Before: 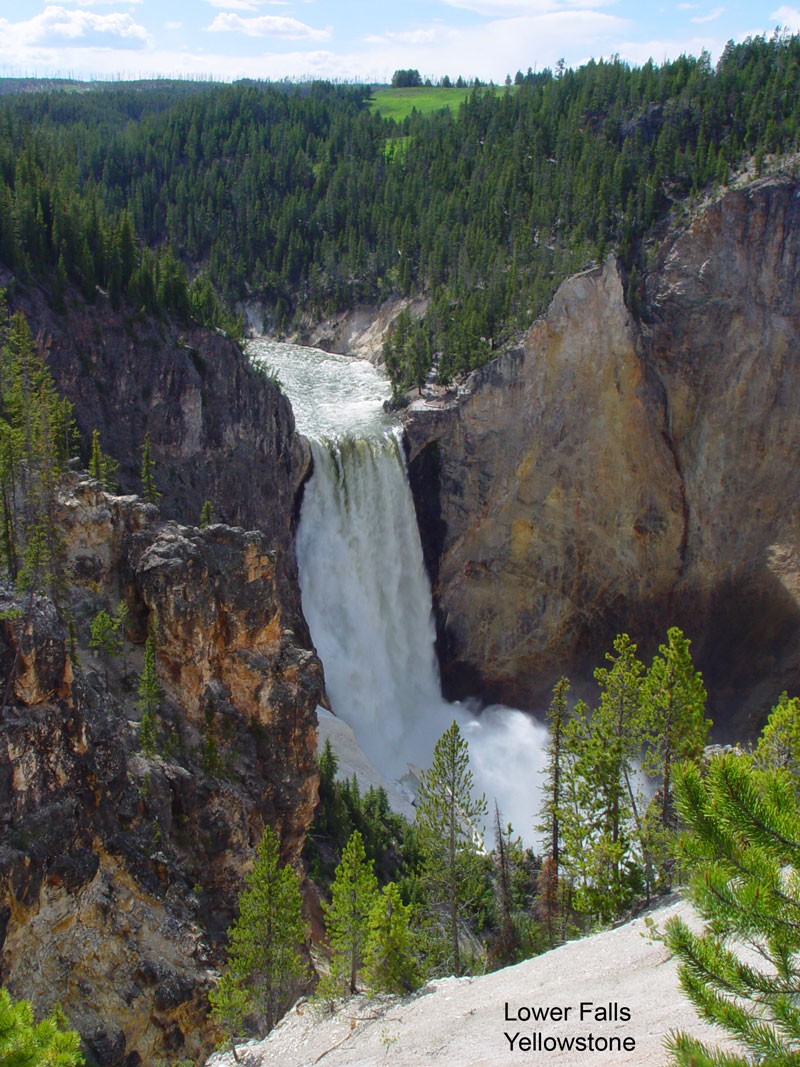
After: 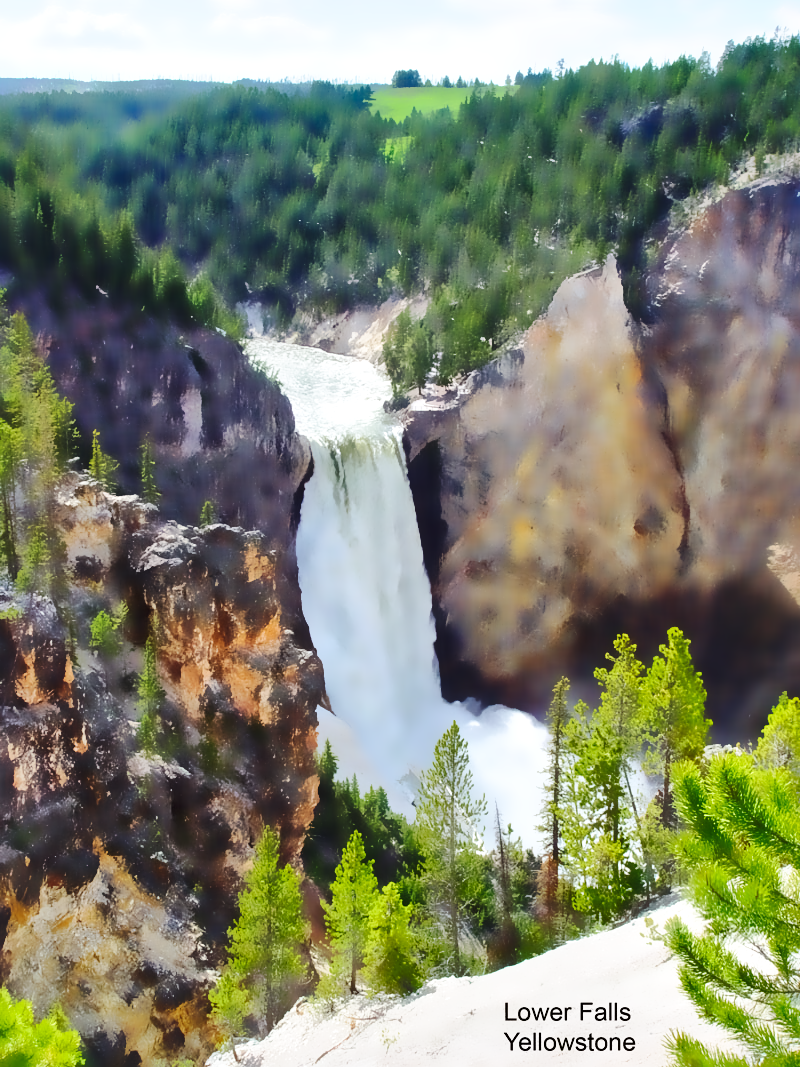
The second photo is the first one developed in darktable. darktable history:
base curve: curves: ch0 [(0, 0) (0.028, 0.03) (0.121, 0.232) (0.46, 0.748) (0.859, 0.968) (1, 1)], preserve colors none
tone curve: curves: ch0 [(0, 0) (0.526, 0.642) (1, 1)], color space Lab, linked channels, preserve colors none
shadows and highlights: soften with gaussian
local contrast: mode bilateral grid, contrast 20, coarseness 50, detail 150%, midtone range 0.2
denoise (profiled): patch size 0, strength 4, central pixel weight 0, a [-1, 0, 0], b [0, 0, 0], mode non-local means, y [[0, 0, 0.5 ×5] ×4, [0.5 ×7], [0.5 ×7]], fix various bugs in algorithm false, upgrade profiled transform false, color mode RGB, compensate highlight preservation false
